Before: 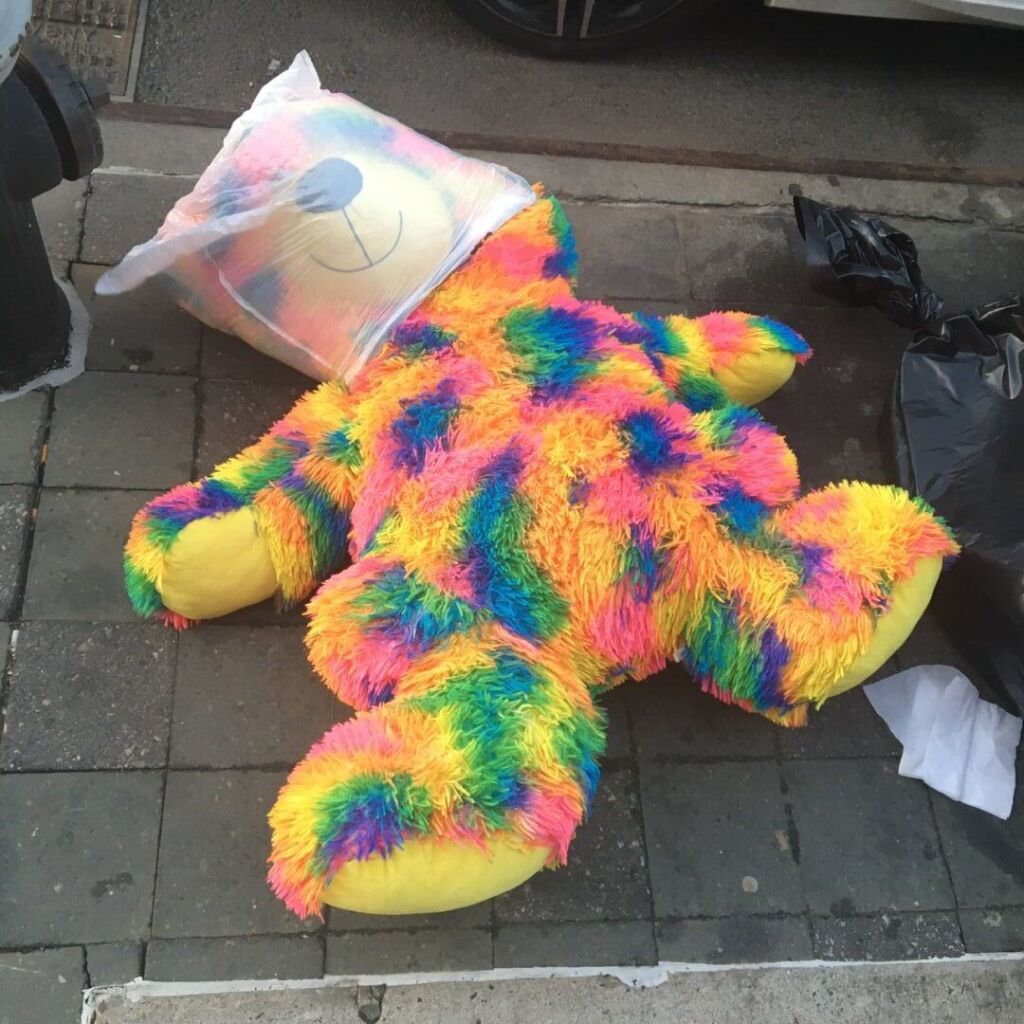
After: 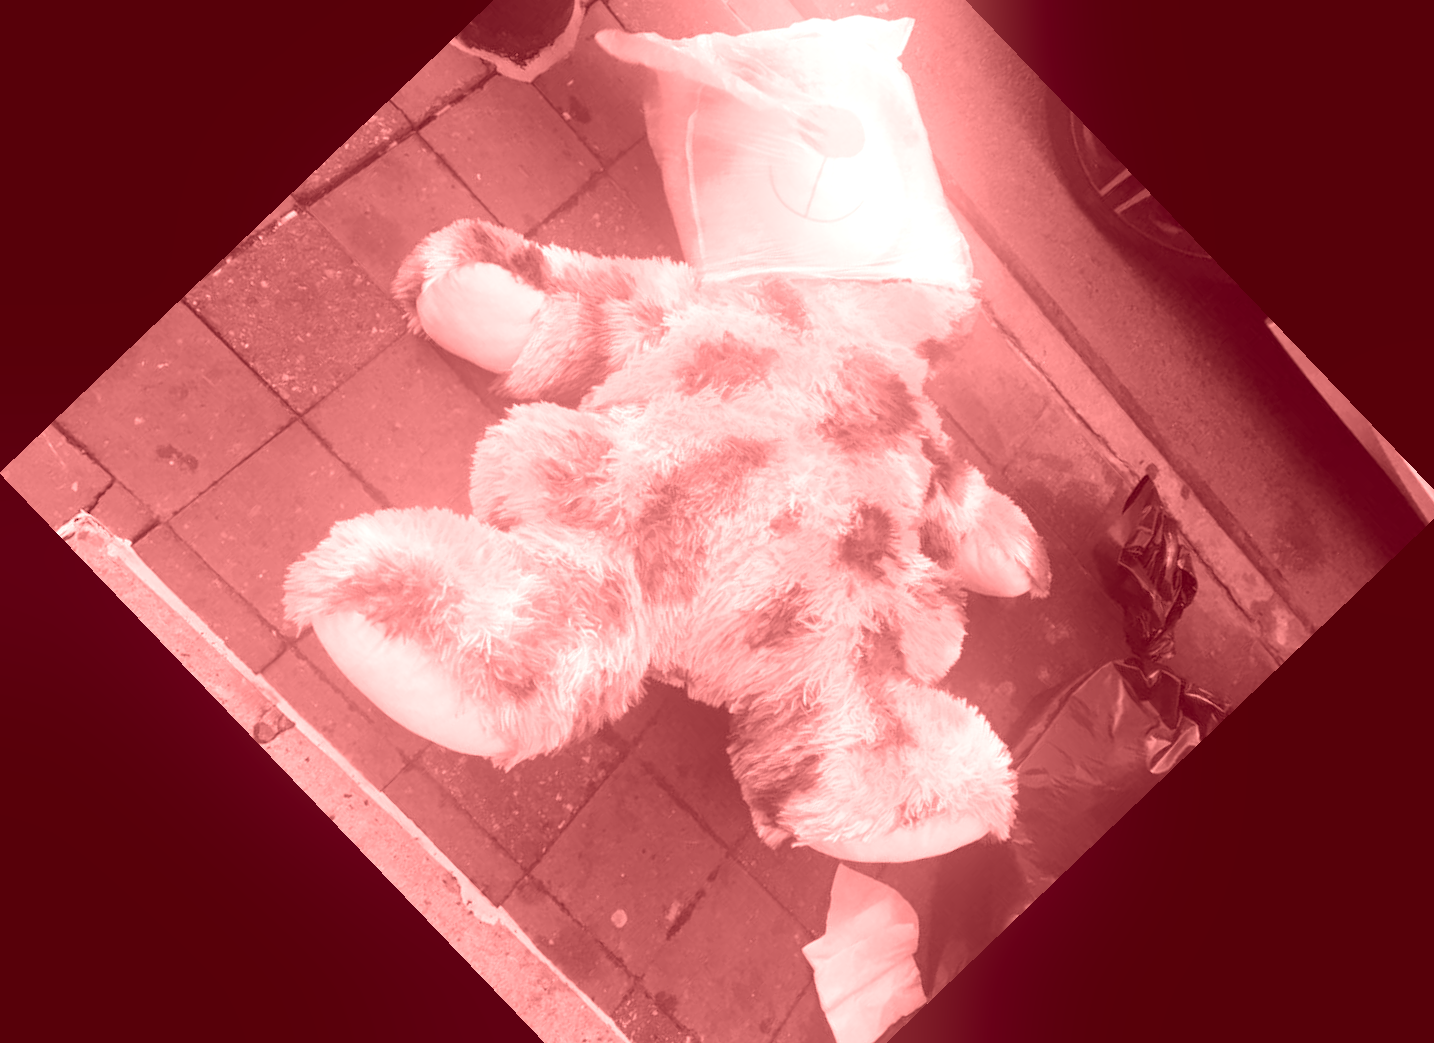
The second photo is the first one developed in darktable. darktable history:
vibrance: vibrance 67%
crop and rotate: angle -46.26°, top 16.234%, right 0.912%, bottom 11.704%
bloom: threshold 82.5%, strength 16.25%
colorize: saturation 60%, source mix 100%
white balance: red 1.188, blue 1.11
